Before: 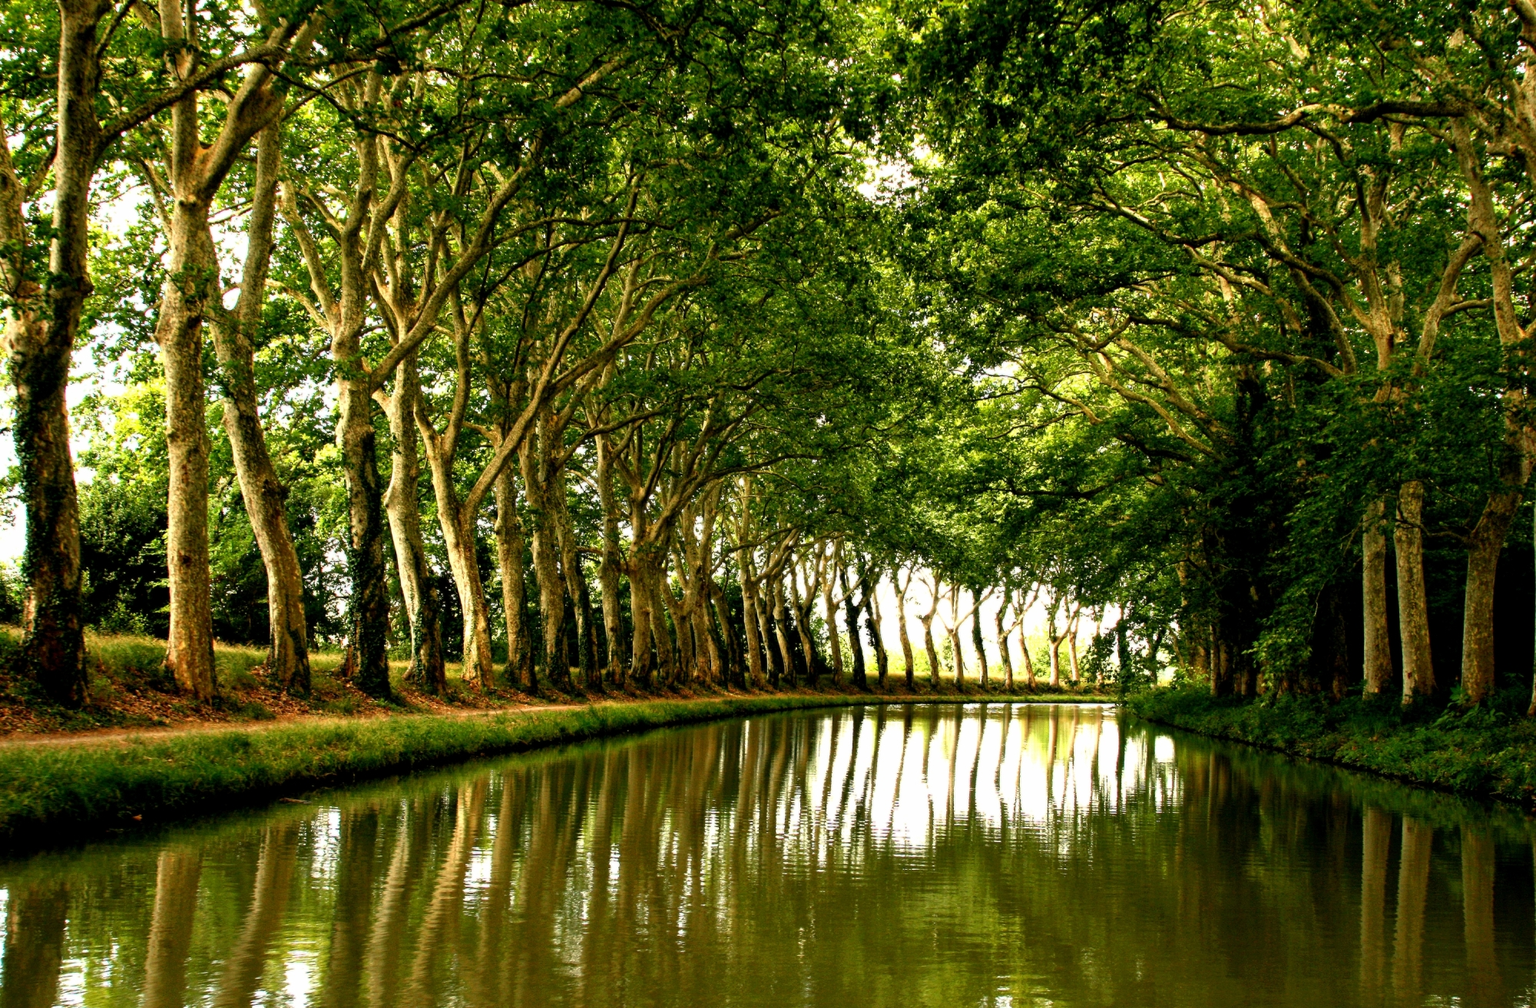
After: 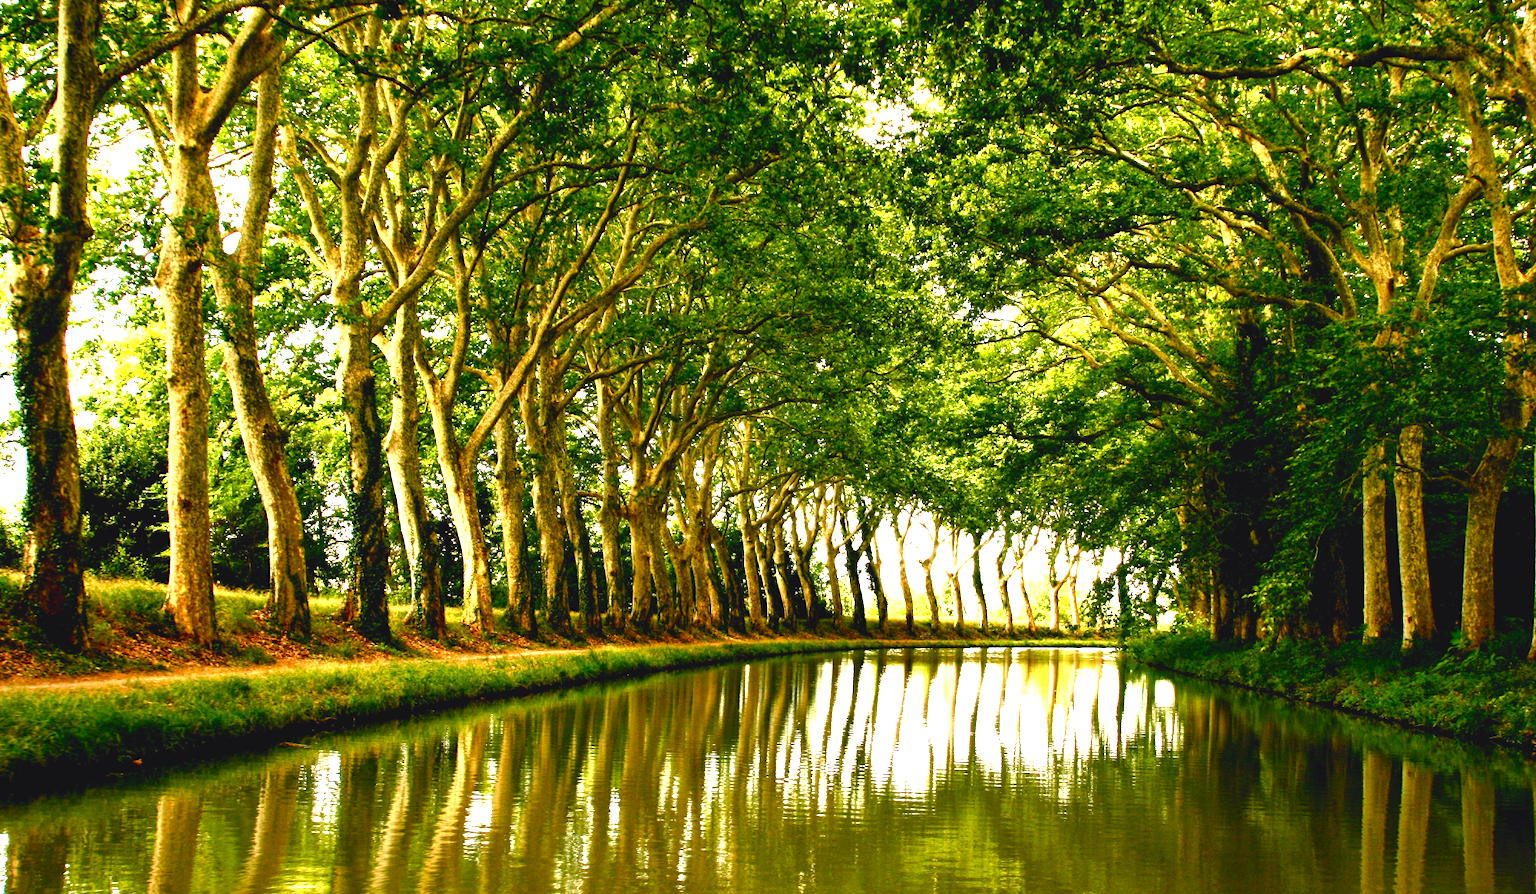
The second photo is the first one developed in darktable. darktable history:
color balance rgb: shadows lift › chroma 3%, shadows lift › hue 280.8°, power › hue 330°, highlights gain › chroma 3%, highlights gain › hue 75.6°, global offset › luminance 0.7%, perceptual saturation grading › global saturation 20%, perceptual saturation grading › highlights -25%, perceptual saturation grading › shadows 50%, global vibrance 20.33%
exposure: exposure 1 EV, compensate highlight preservation false
tone equalizer: on, module defaults
crop and rotate: top 5.609%, bottom 5.609%
